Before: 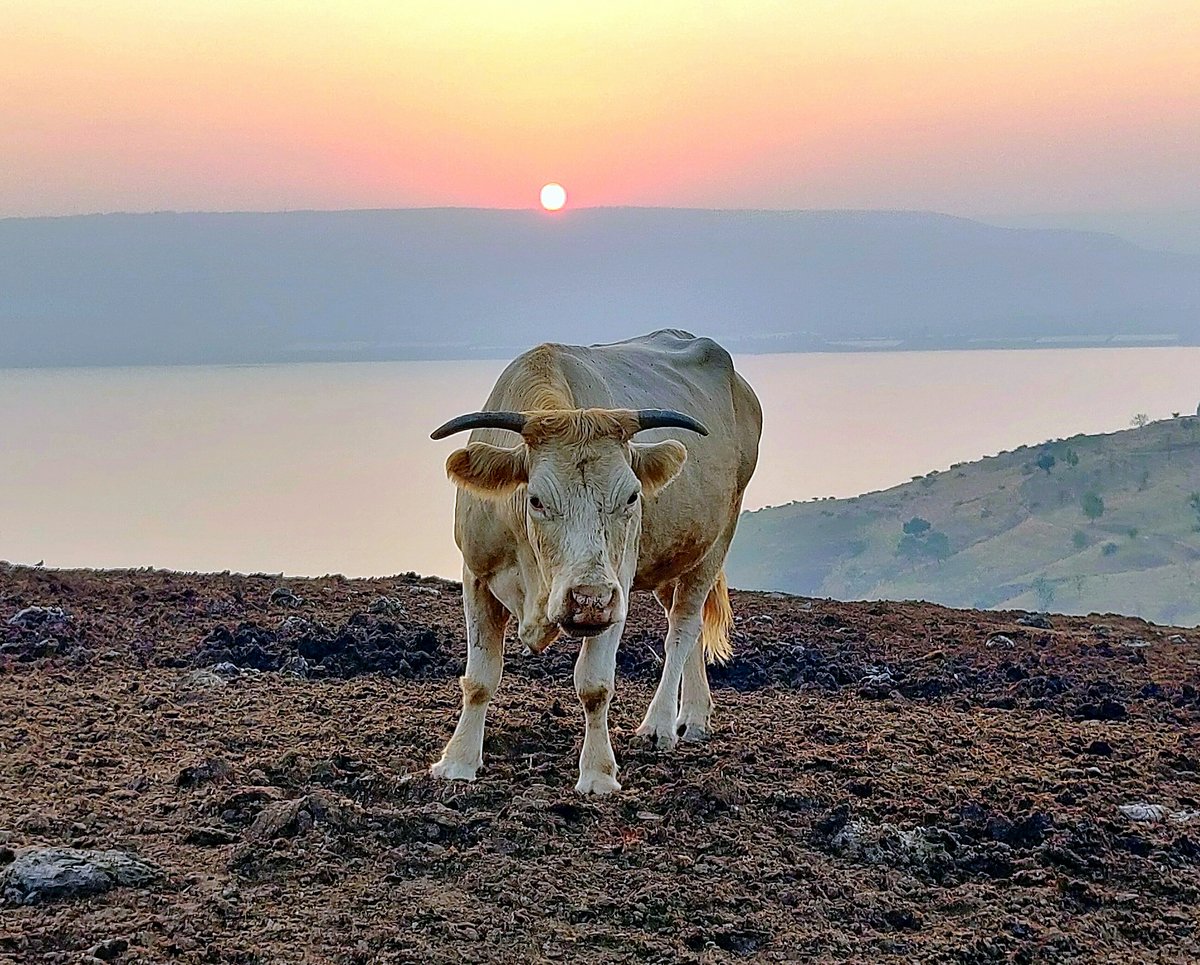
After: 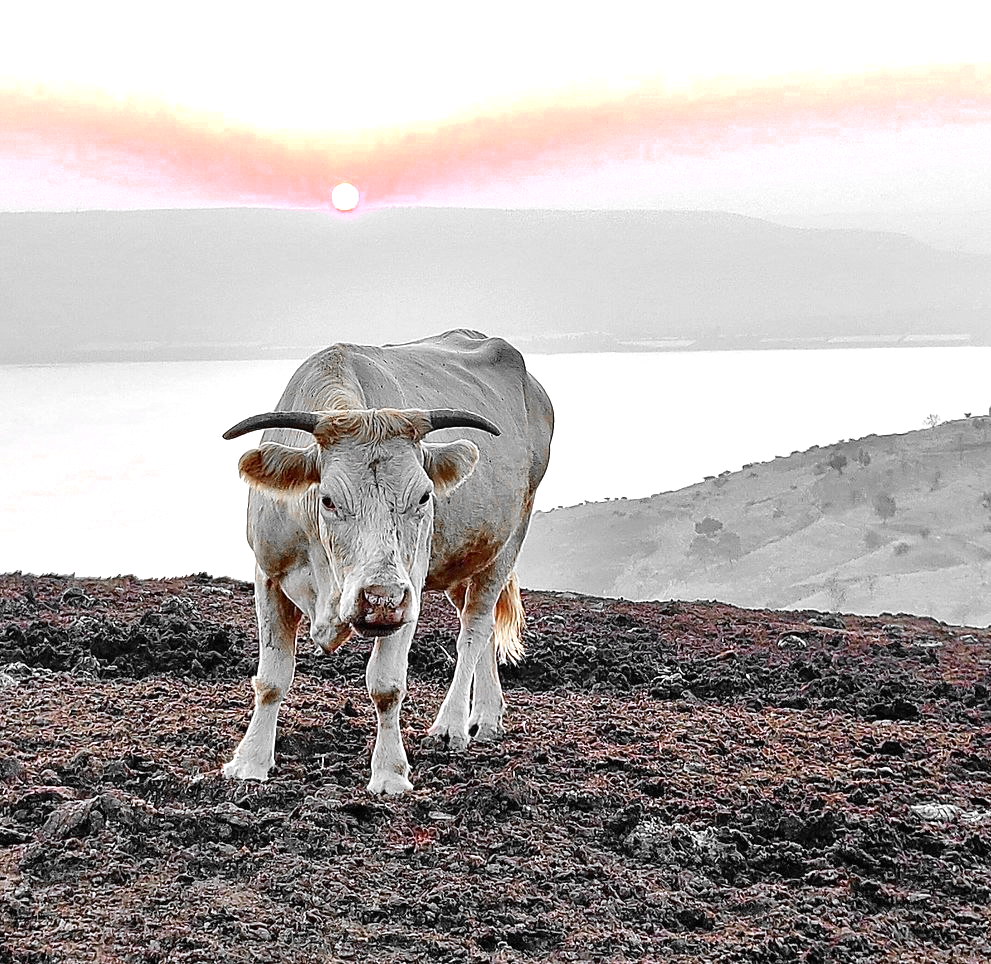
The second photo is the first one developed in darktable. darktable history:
color zones: curves: ch0 [(0, 0.497) (0.096, 0.361) (0.221, 0.538) (0.429, 0.5) (0.571, 0.5) (0.714, 0.5) (0.857, 0.5) (1, 0.497)]; ch1 [(0, 0.5) (0.143, 0.5) (0.257, -0.002) (0.429, 0.04) (0.571, -0.001) (0.714, -0.015) (0.857, 0.024) (1, 0.5)]
crop: left 17.345%, bottom 0.039%
color correction: highlights a* -0.691, highlights b* -9.56
exposure: black level correction 0, exposure 1 EV, compensate exposure bias true, compensate highlight preservation false
